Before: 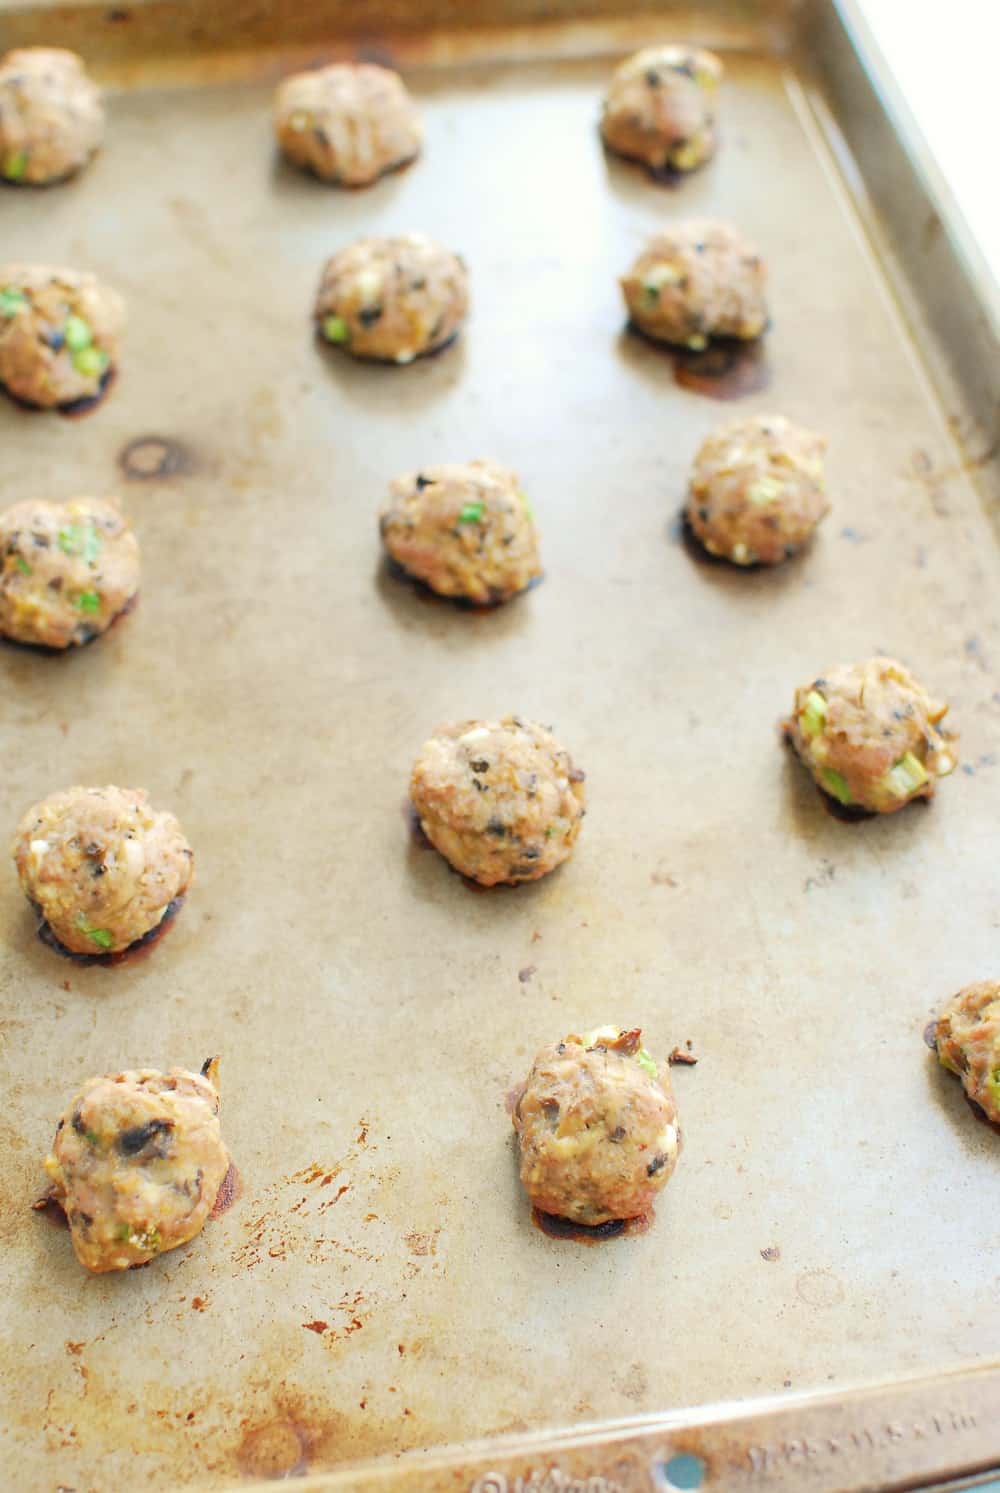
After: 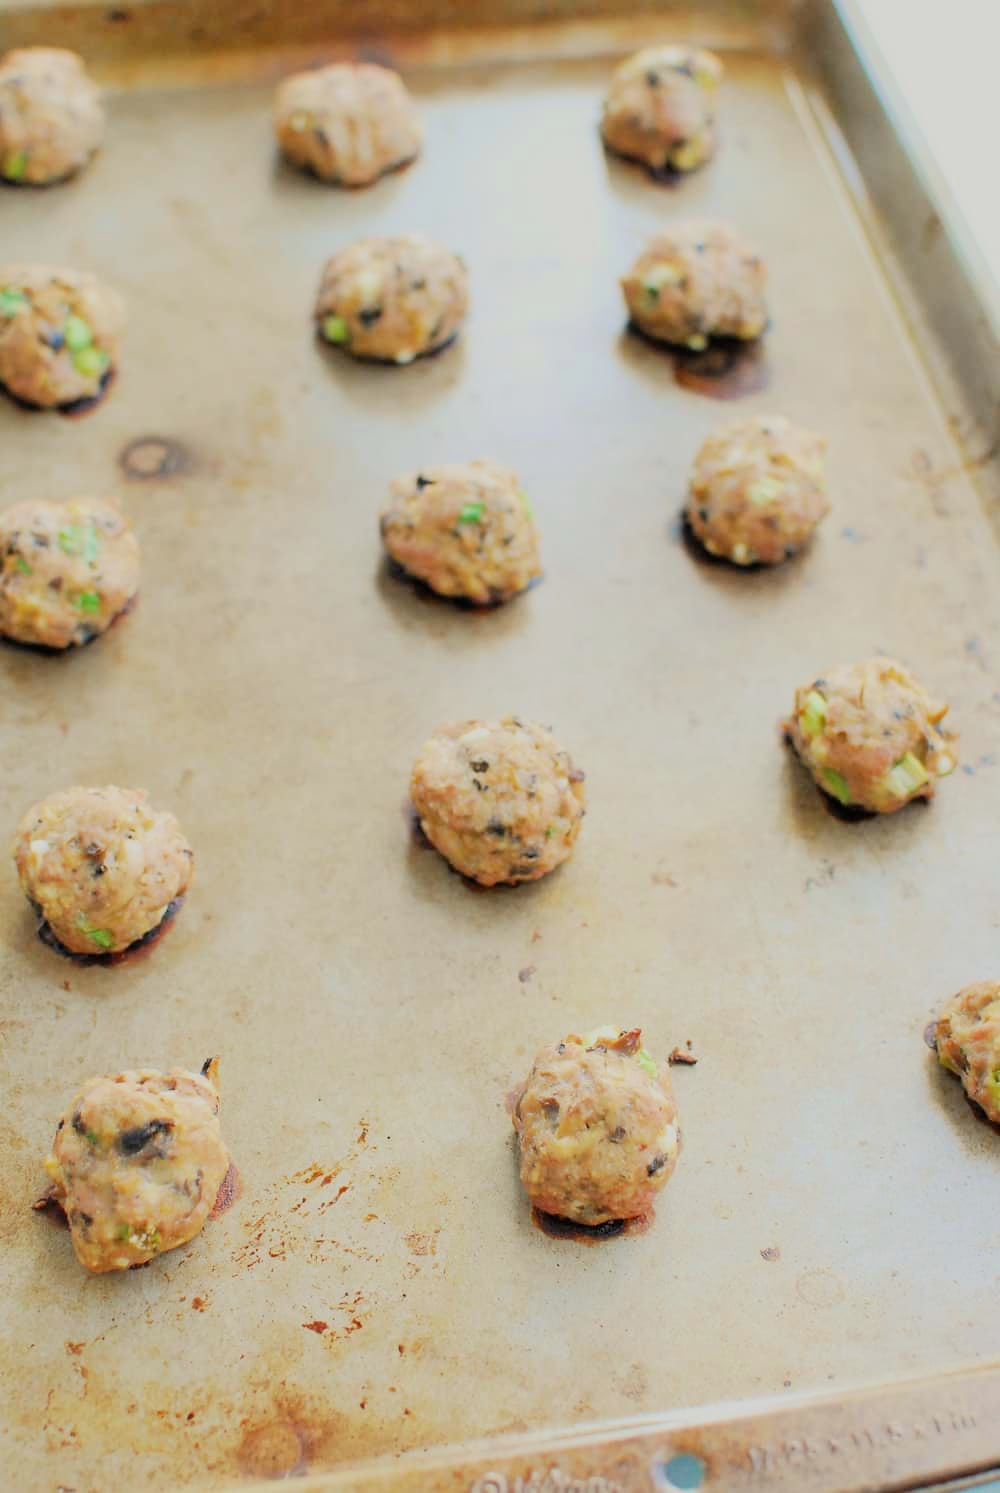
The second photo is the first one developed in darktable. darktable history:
filmic rgb: black relative exposure -7.65 EV, white relative exposure 4.56 EV, threshold 5.96 EV, hardness 3.61, color science v6 (2022), enable highlight reconstruction true
